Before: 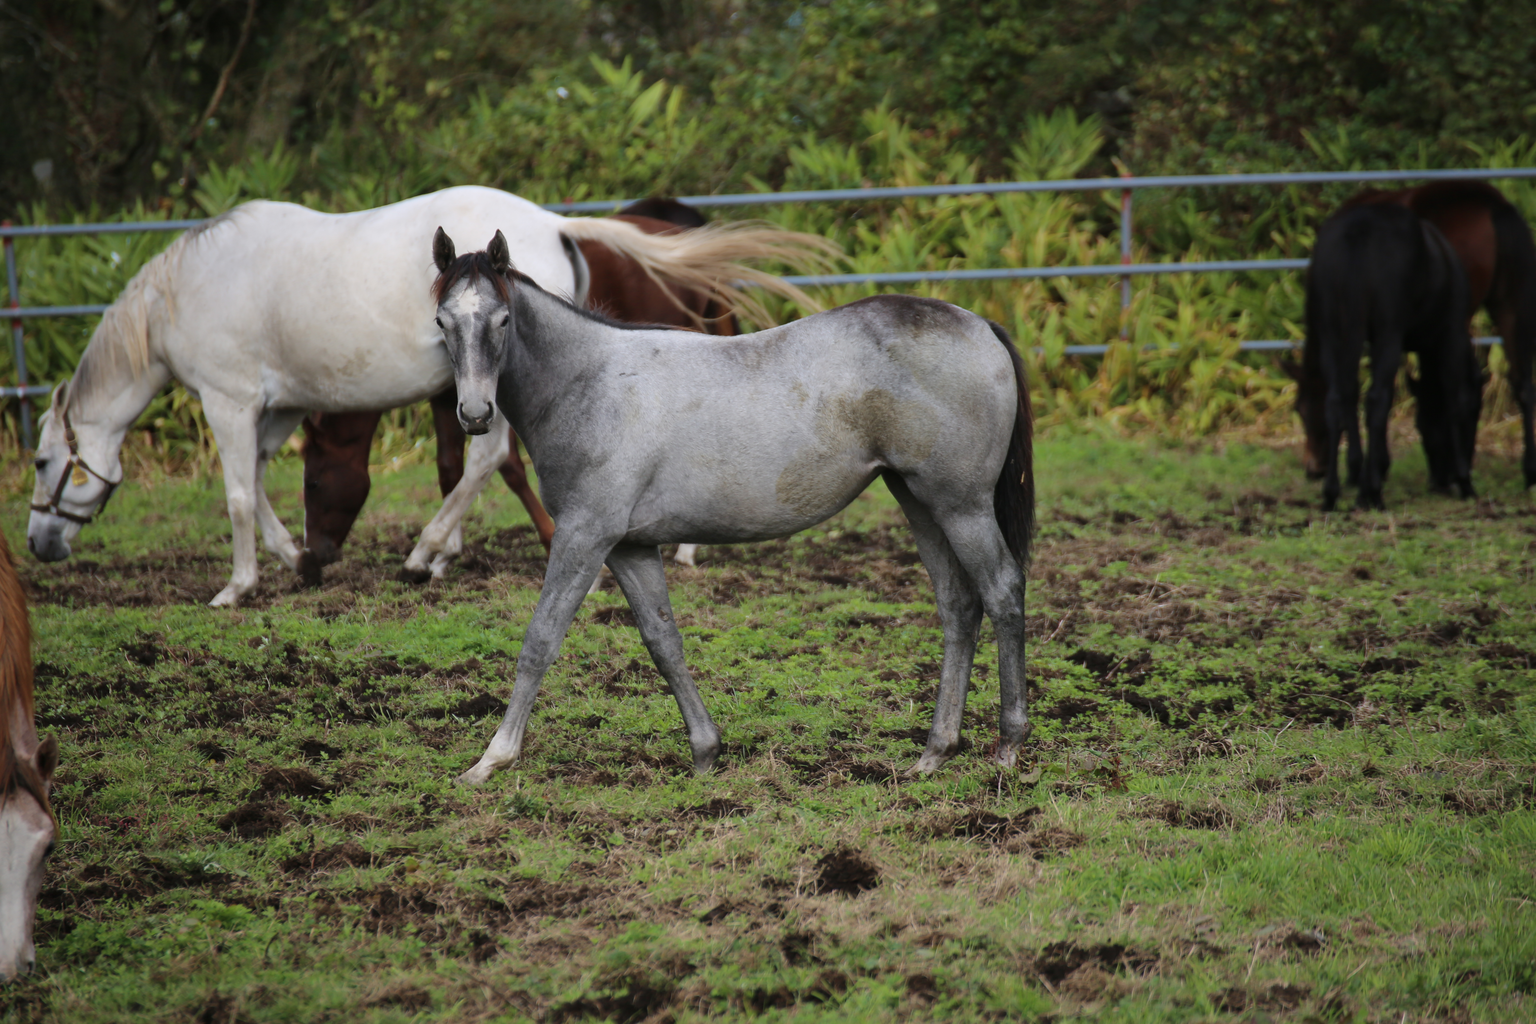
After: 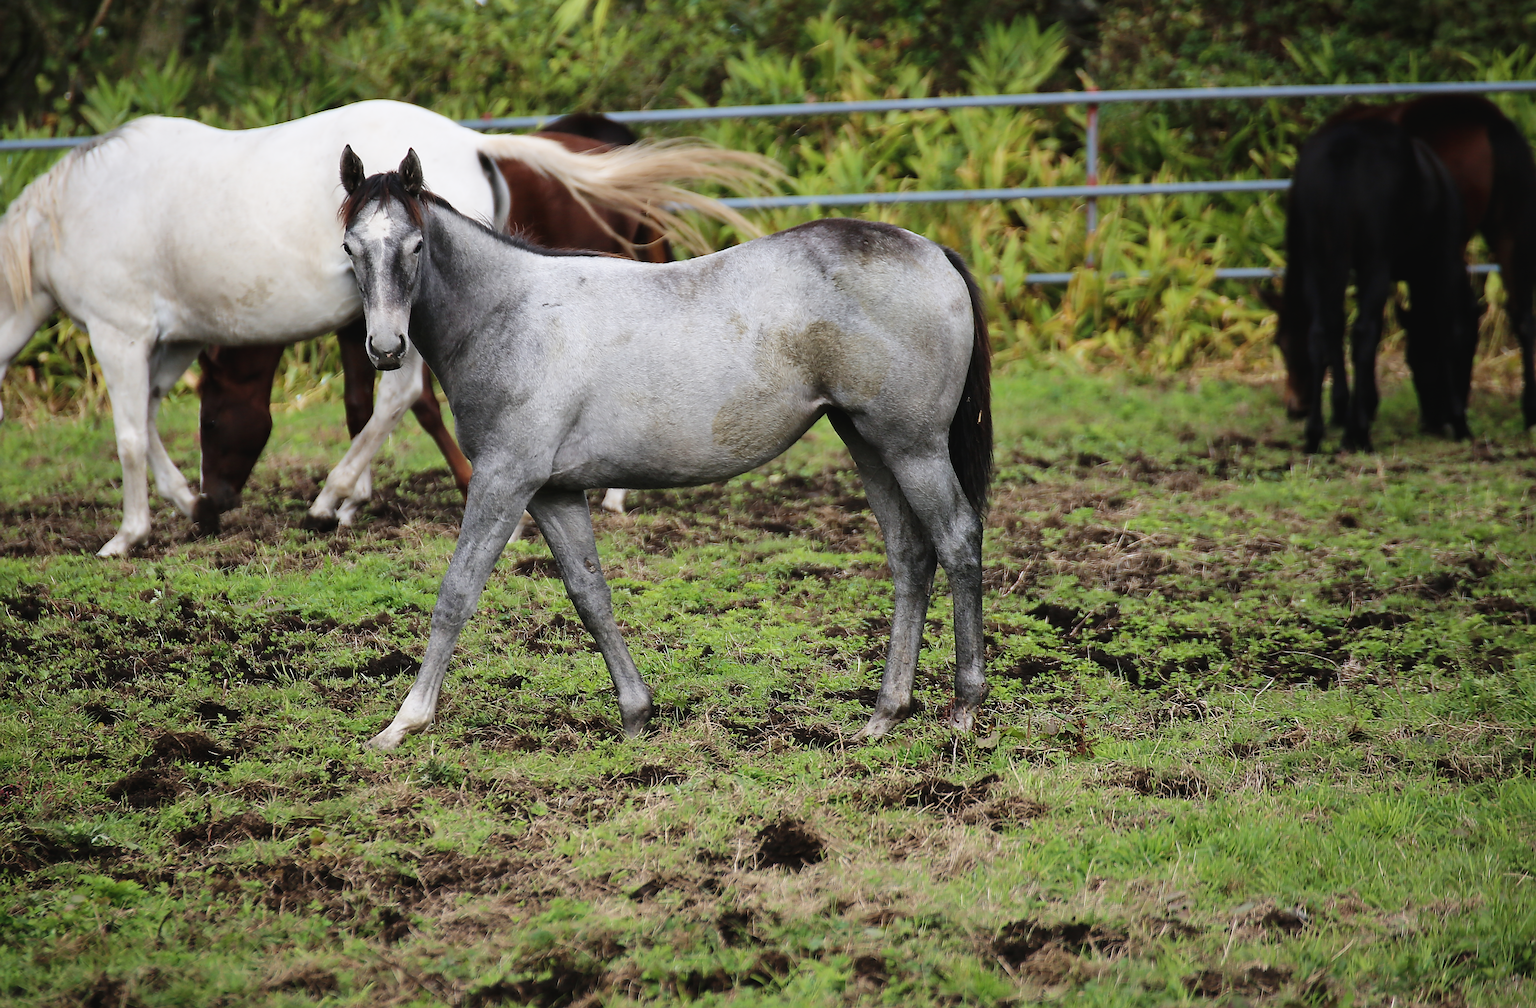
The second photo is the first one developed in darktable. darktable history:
crop and rotate: left 7.795%, top 9.147%
tone curve: curves: ch0 [(0, 0.024) (0.049, 0.038) (0.176, 0.162) (0.311, 0.337) (0.416, 0.471) (0.565, 0.658) (0.817, 0.911) (1, 1)]; ch1 [(0, 0) (0.351, 0.347) (0.446, 0.42) (0.481, 0.463) (0.504, 0.504) (0.522, 0.521) (0.546, 0.563) (0.622, 0.664) (0.728, 0.786) (1, 1)]; ch2 [(0, 0) (0.327, 0.324) (0.427, 0.413) (0.458, 0.444) (0.502, 0.504) (0.526, 0.539) (0.547, 0.581) (0.601, 0.61) (0.76, 0.765) (1, 1)], preserve colors none
sharpen: amount 1.864
contrast brightness saturation: saturation -0.089
